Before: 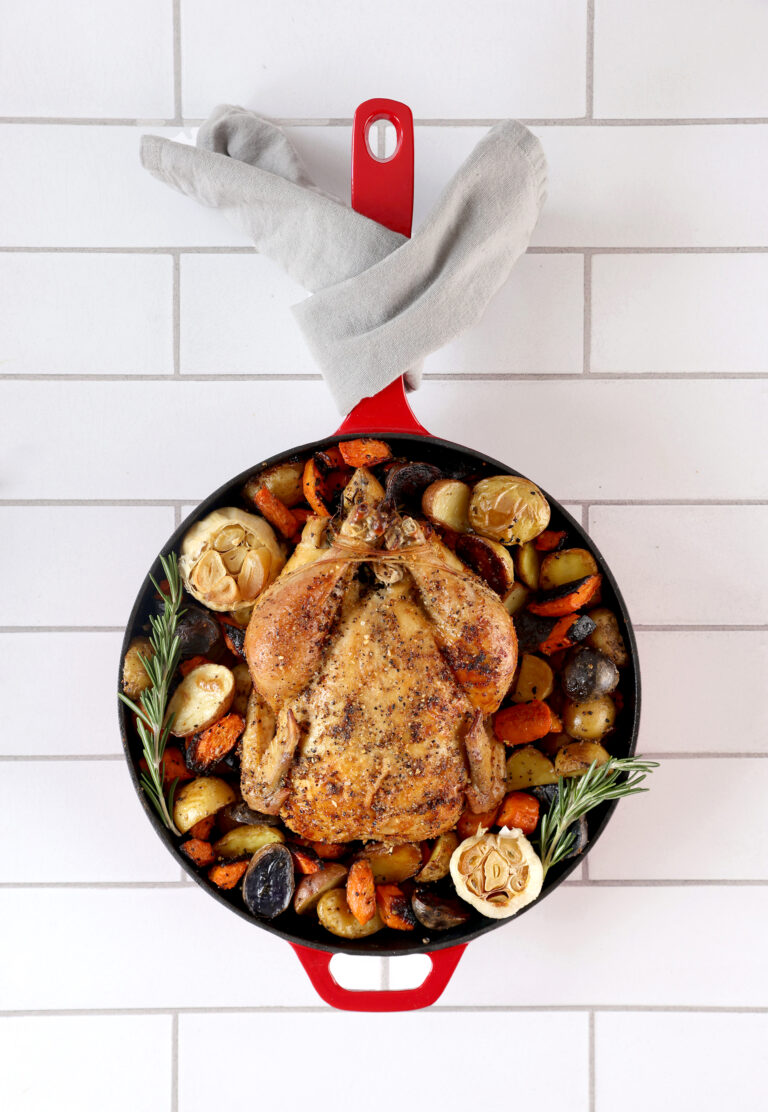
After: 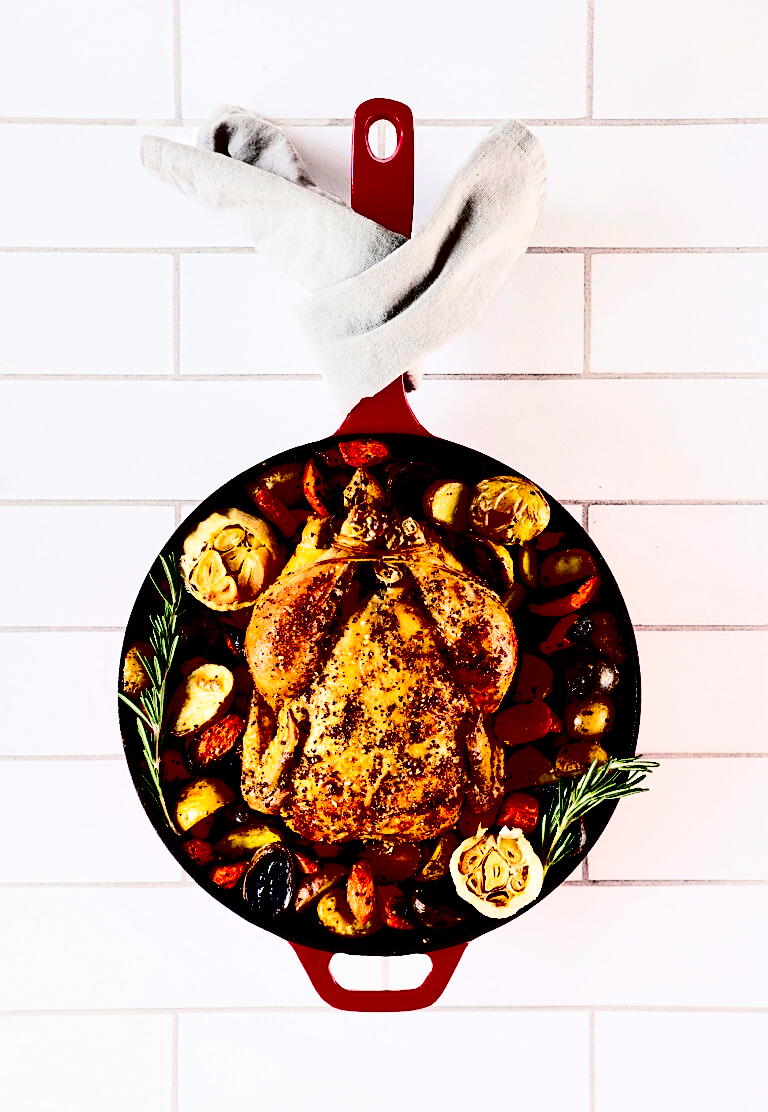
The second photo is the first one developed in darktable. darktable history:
local contrast: mode bilateral grid, contrast 19, coarseness 49, detail 130%, midtone range 0.2
filmic rgb: black relative exposure -5.07 EV, white relative exposure 3.54 EV, threshold 2.98 EV, hardness 3.19, contrast 1.508, highlights saturation mix -49.98%, iterations of high-quality reconstruction 0, enable highlight reconstruction true
sharpen: on, module defaults
contrast brightness saturation: contrast 0.758, brightness -0.983, saturation 0.995
